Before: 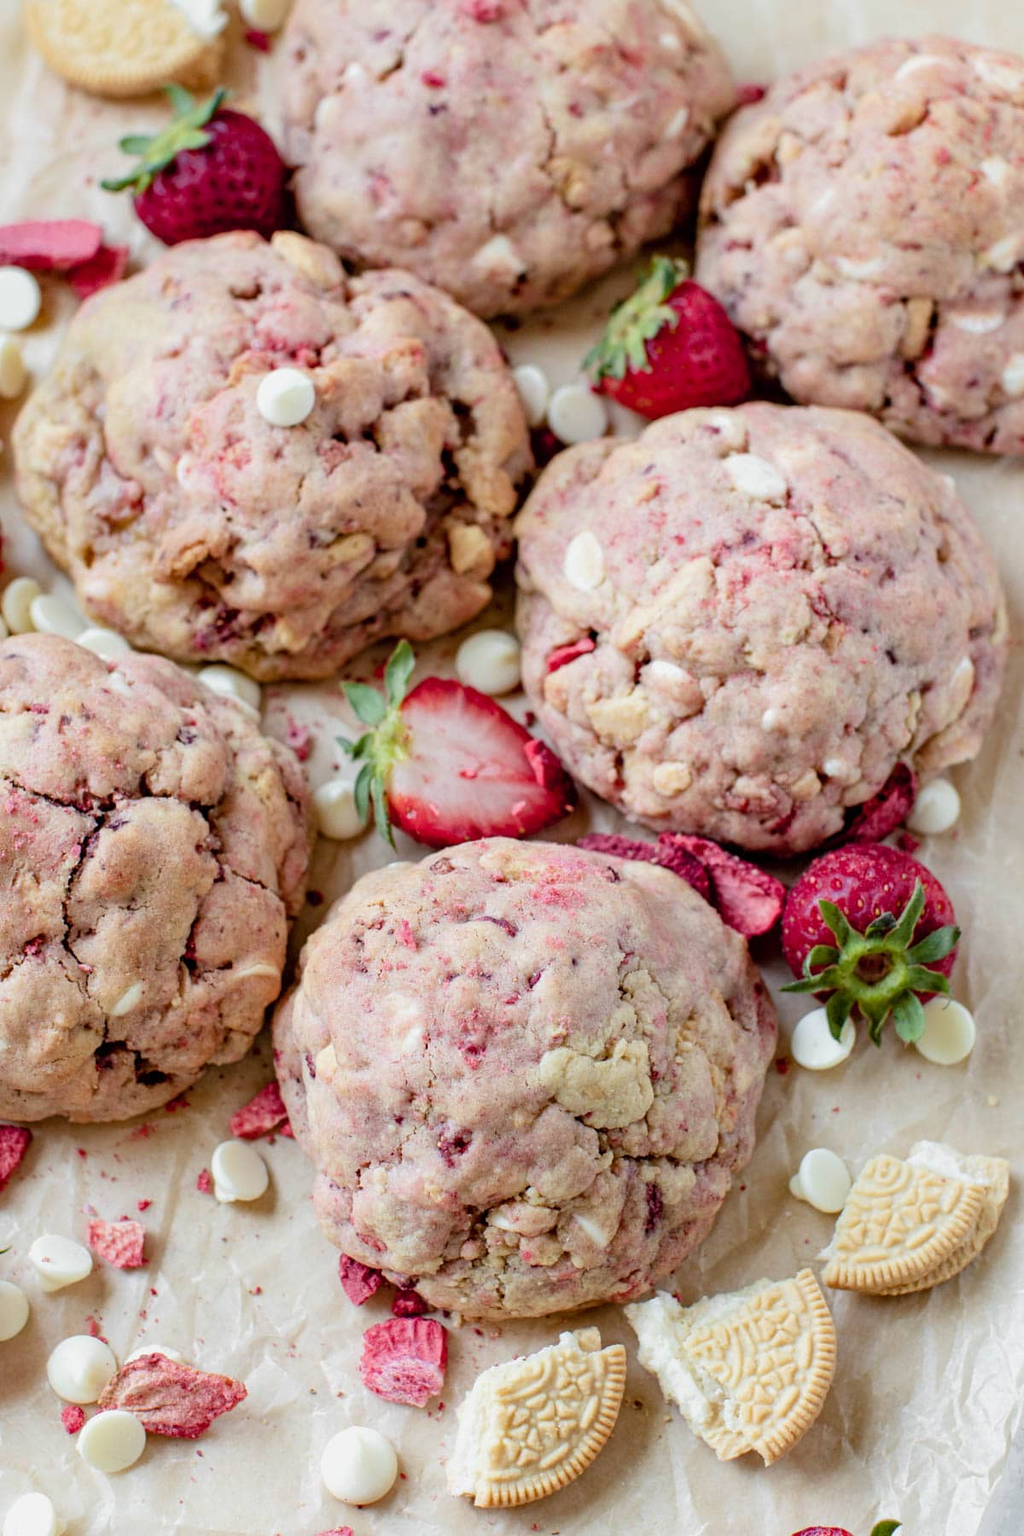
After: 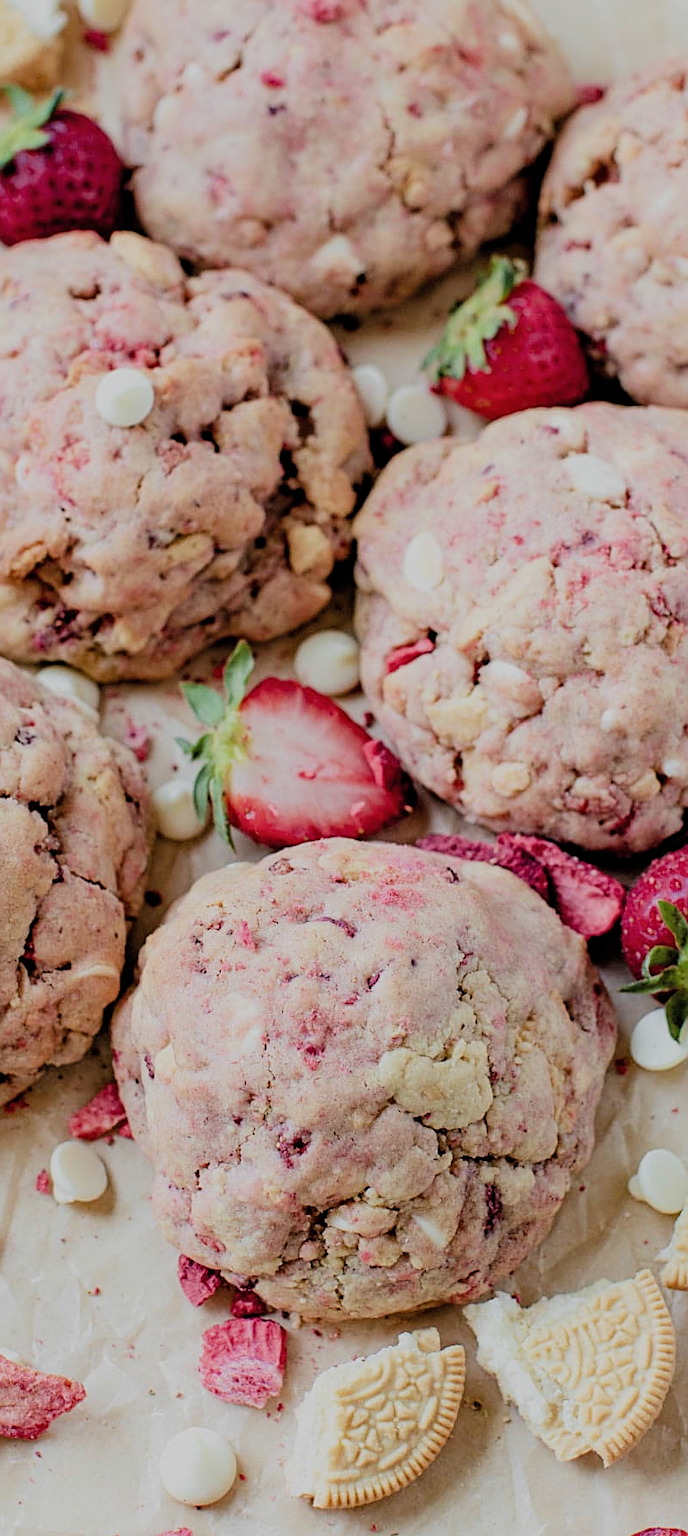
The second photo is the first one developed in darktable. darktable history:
sharpen: on, module defaults
crop and rotate: left 15.825%, right 16.978%
filmic rgb: black relative exposure -7.11 EV, white relative exposure 5.38 EV, hardness 3.02, add noise in highlights 0.001, color science v3 (2019), use custom middle-gray values true, contrast in highlights soft
